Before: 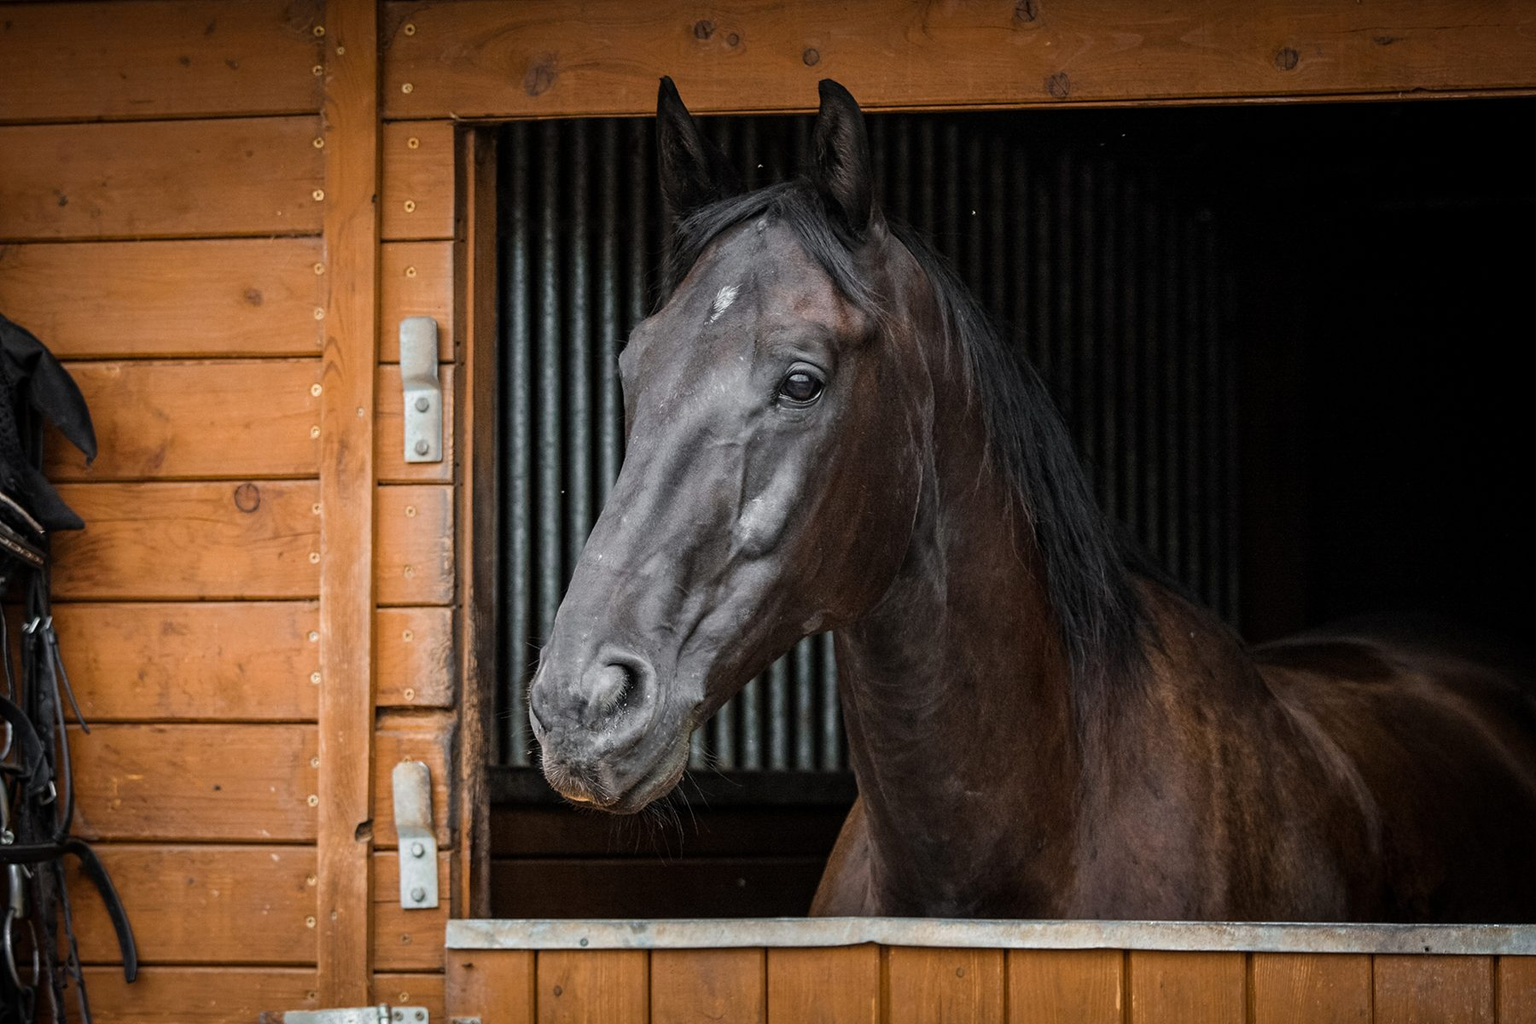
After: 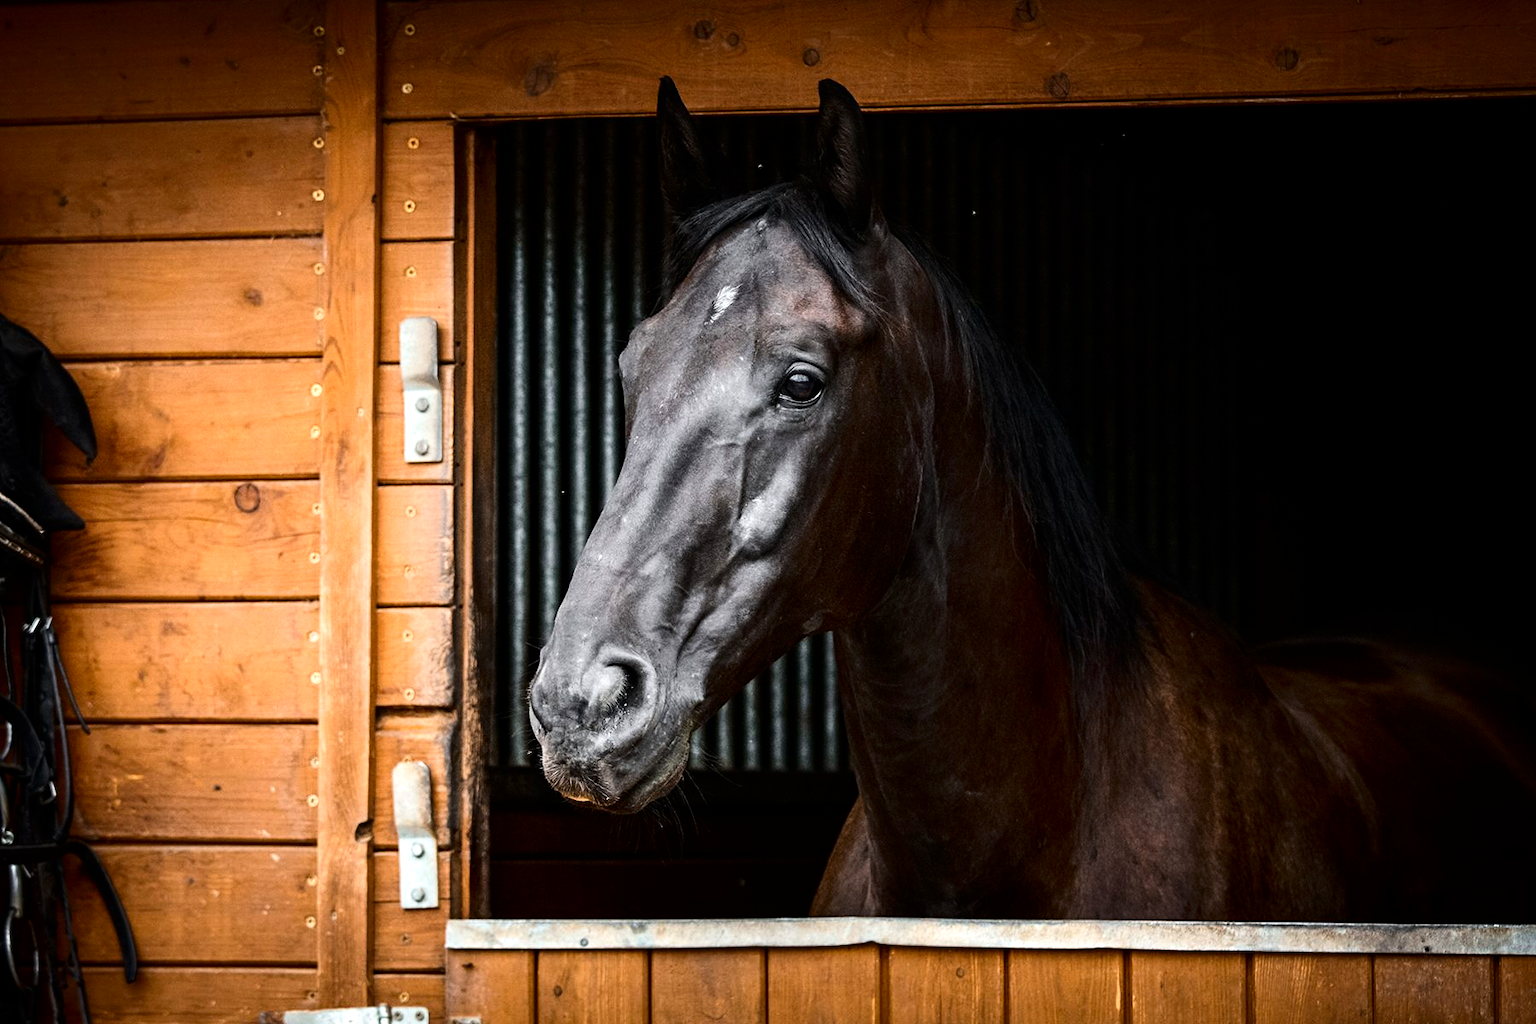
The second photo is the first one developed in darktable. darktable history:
contrast brightness saturation: contrast 0.2, brightness -0.114, saturation 0.098
tone equalizer: -8 EV -0.72 EV, -7 EV -0.685 EV, -6 EV -0.614 EV, -5 EV -0.362 EV, -3 EV 0.379 EV, -2 EV 0.6 EV, -1 EV 0.695 EV, +0 EV 0.775 EV, mask exposure compensation -0.498 EV
